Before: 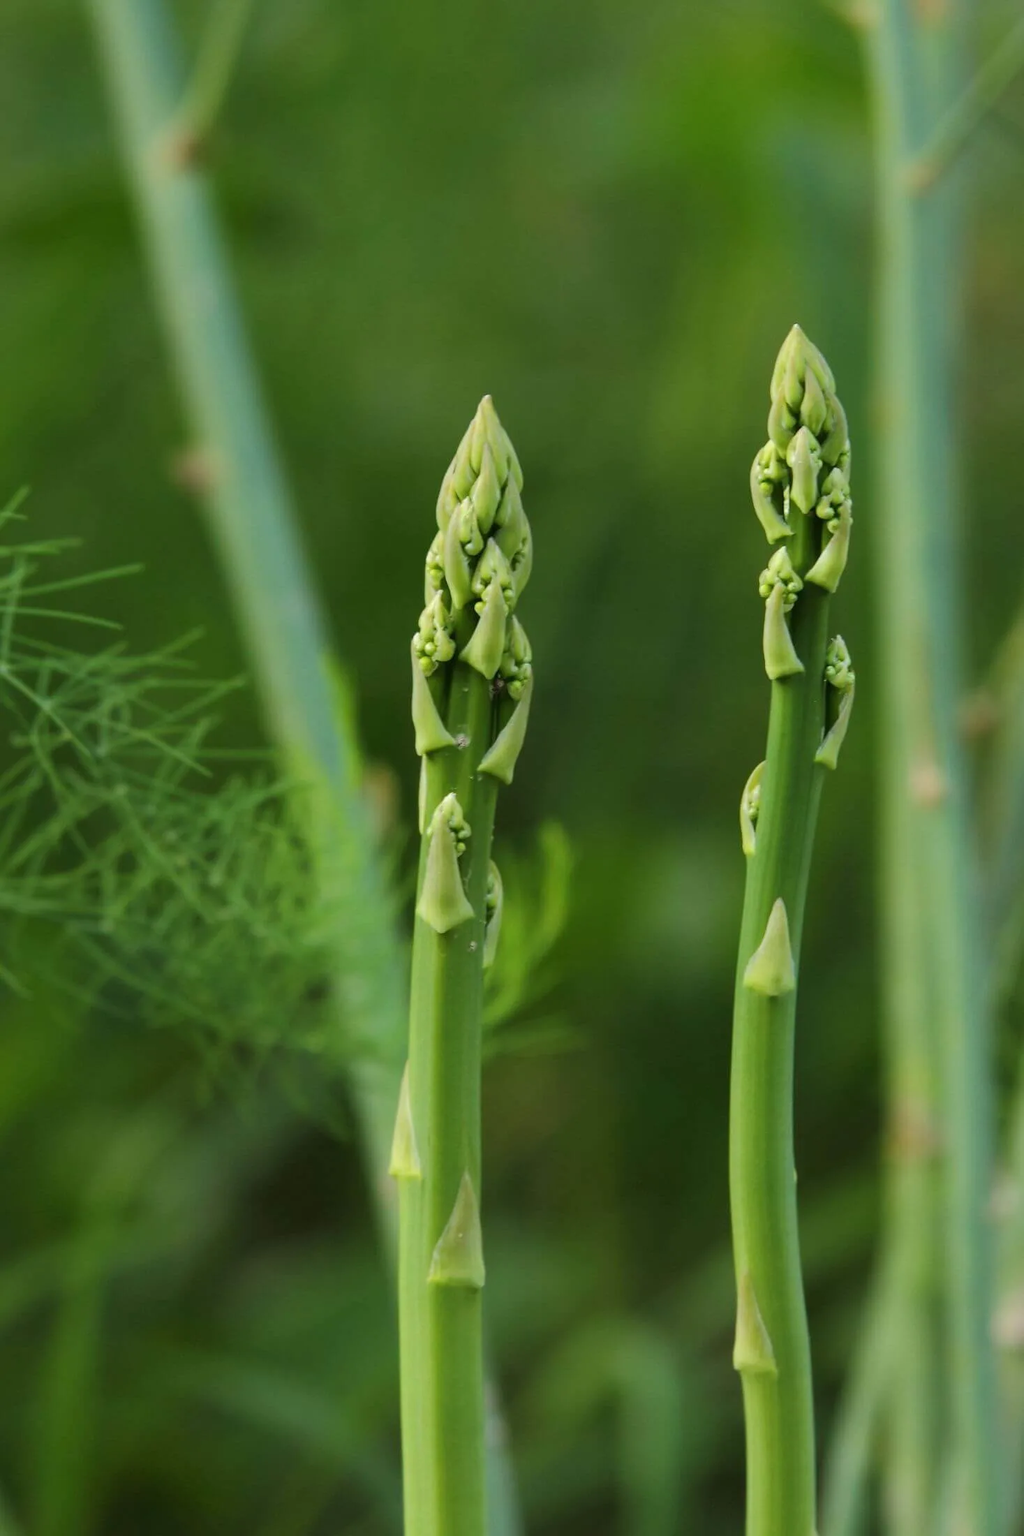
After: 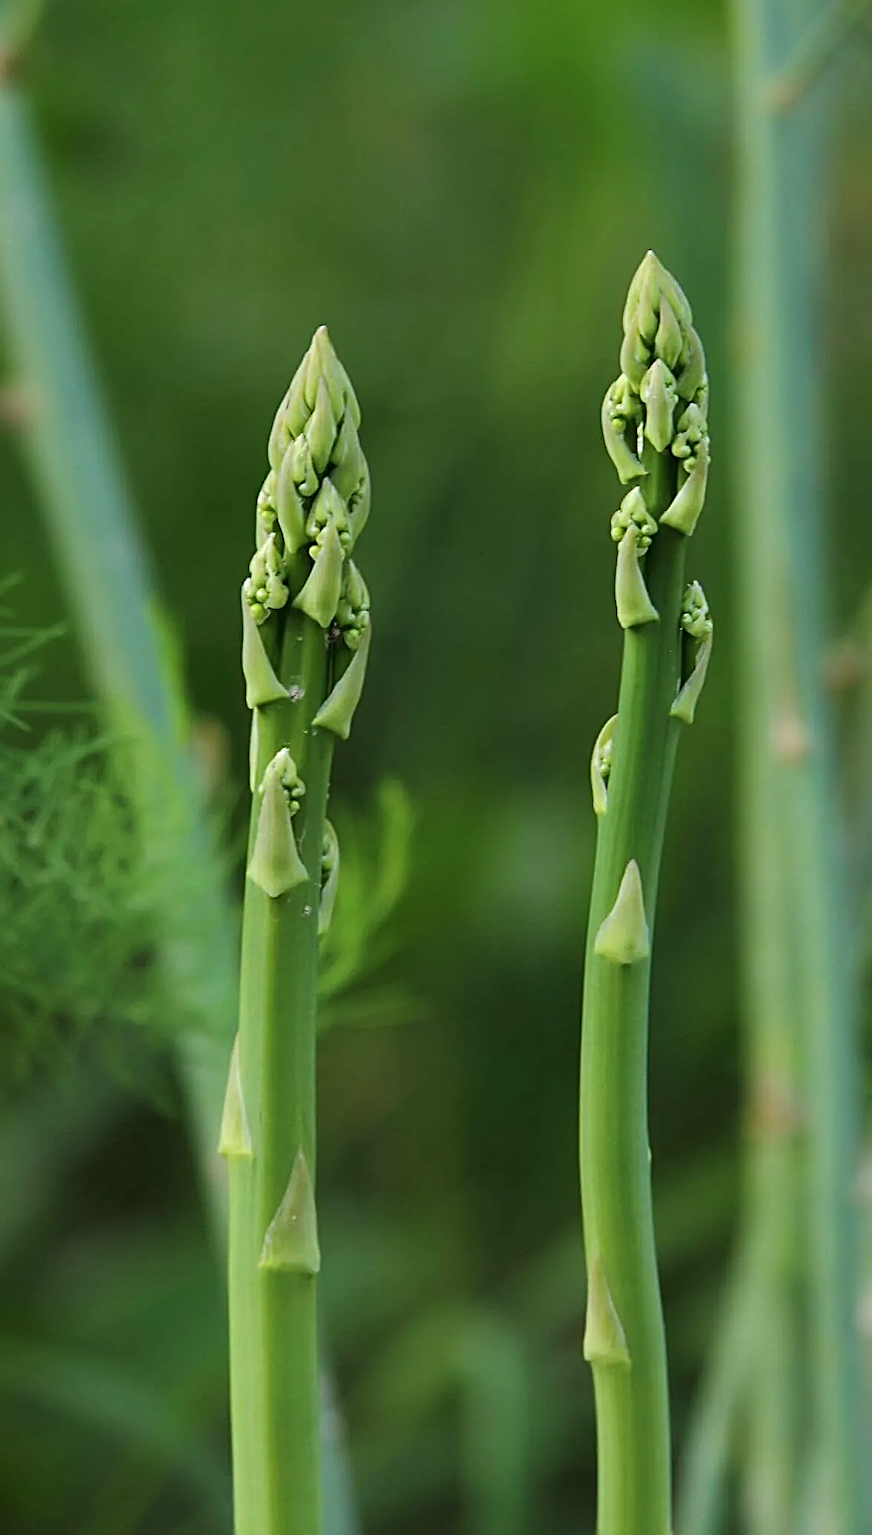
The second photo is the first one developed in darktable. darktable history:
crop and rotate: left 17.959%, top 5.771%, right 1.742%
color calibration: illuminant as shot in camera, x 0.358, y 0.373, temperature 4628.91 K
sharpen: radius 3.025, amount 0.757
